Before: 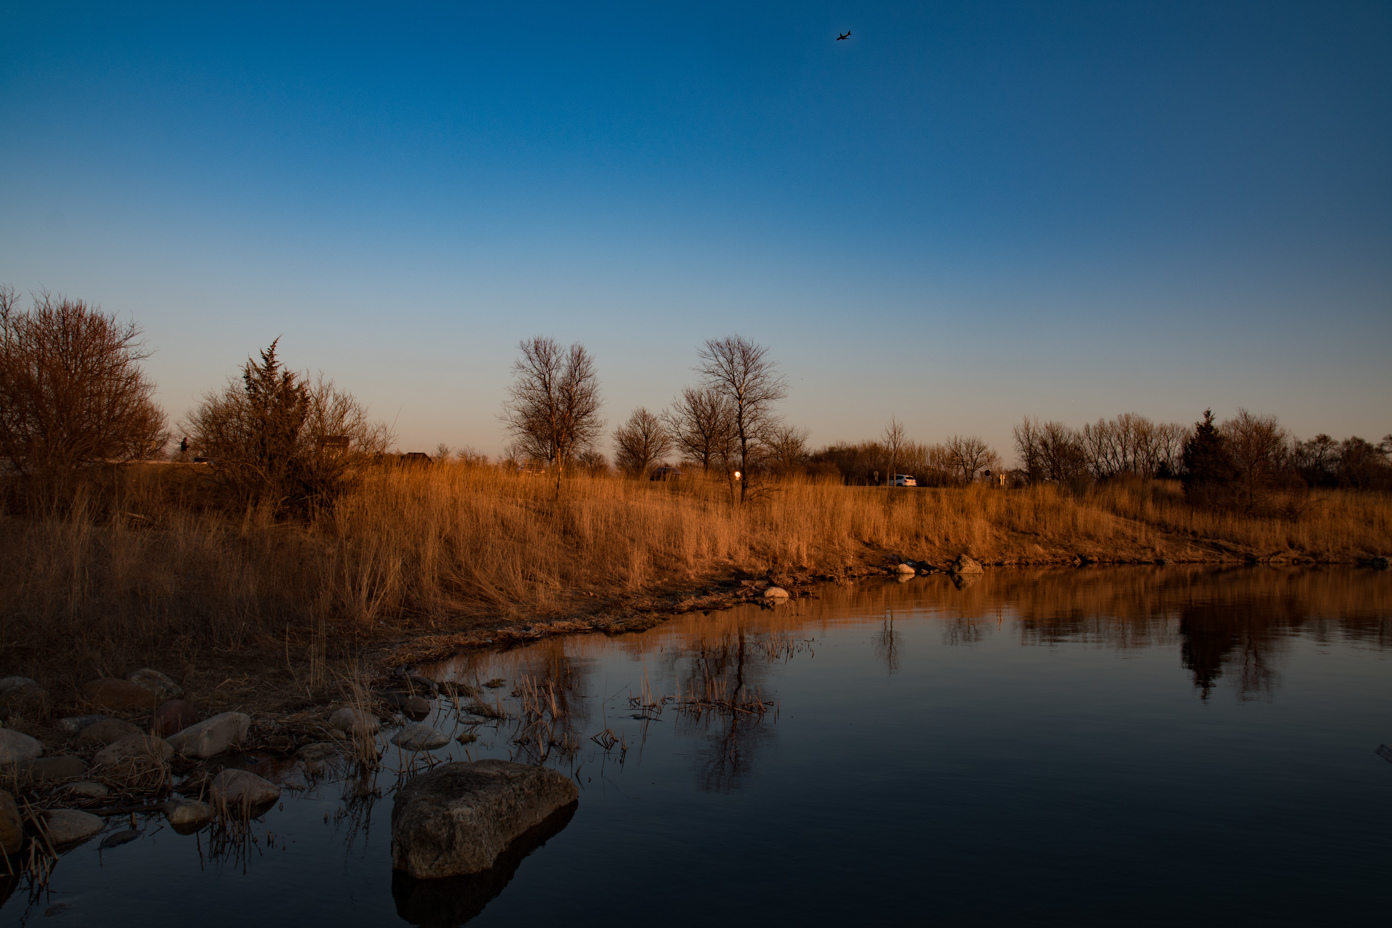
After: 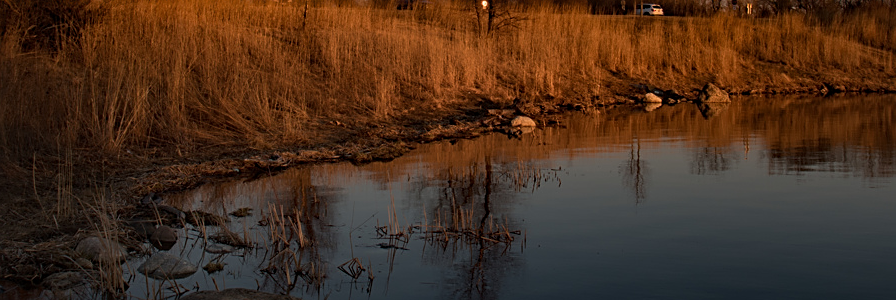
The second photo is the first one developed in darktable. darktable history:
sharpen: on, module defaults
crop: left 18.222%, top 50.755%, right 17.355%, bottom 16.883%
color correction: highlights b* 0.021
